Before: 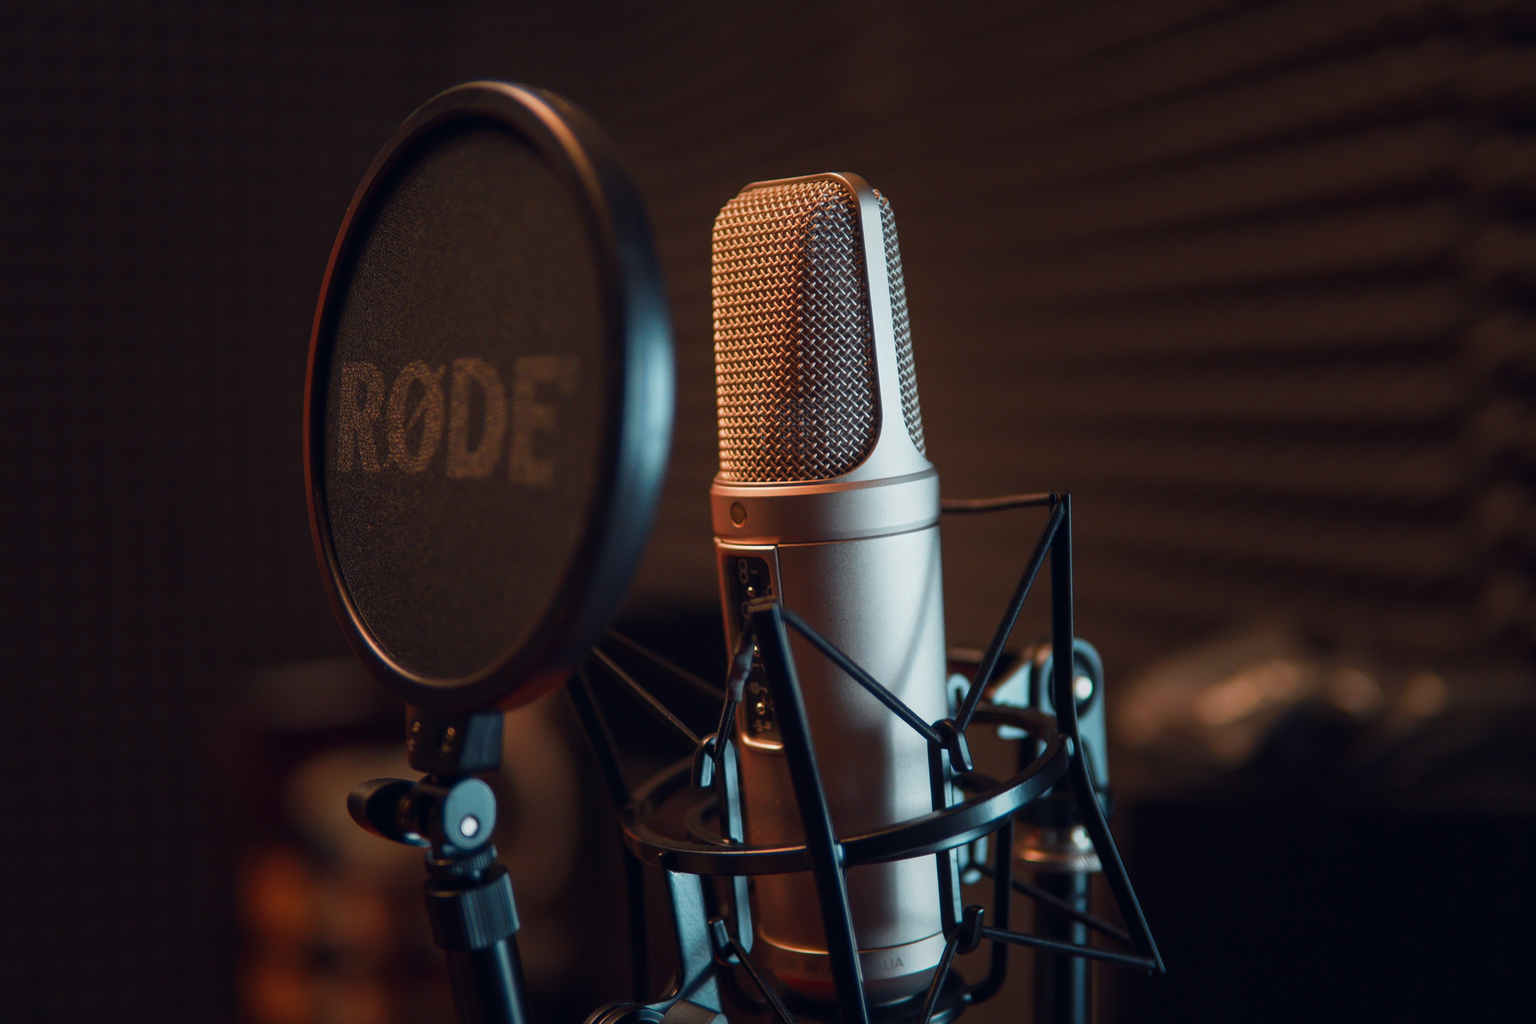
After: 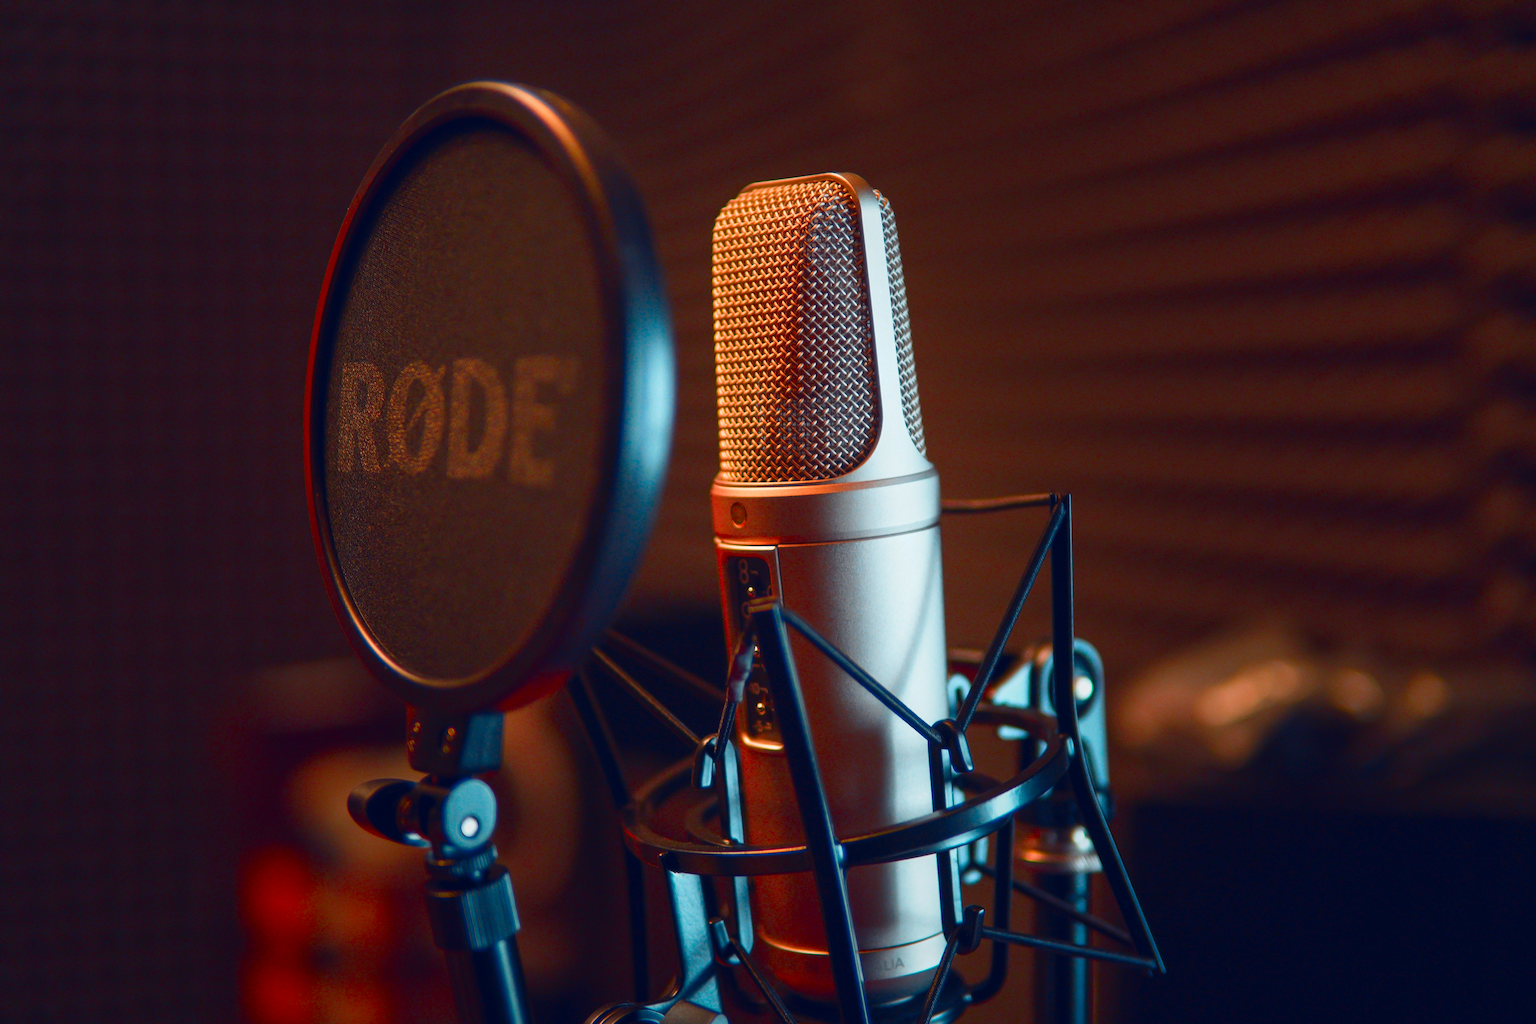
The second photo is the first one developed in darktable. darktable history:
levels: levels [0, 0.445, 1]
contrast brightness saturation: contrast 0.165, saturation 0.317
